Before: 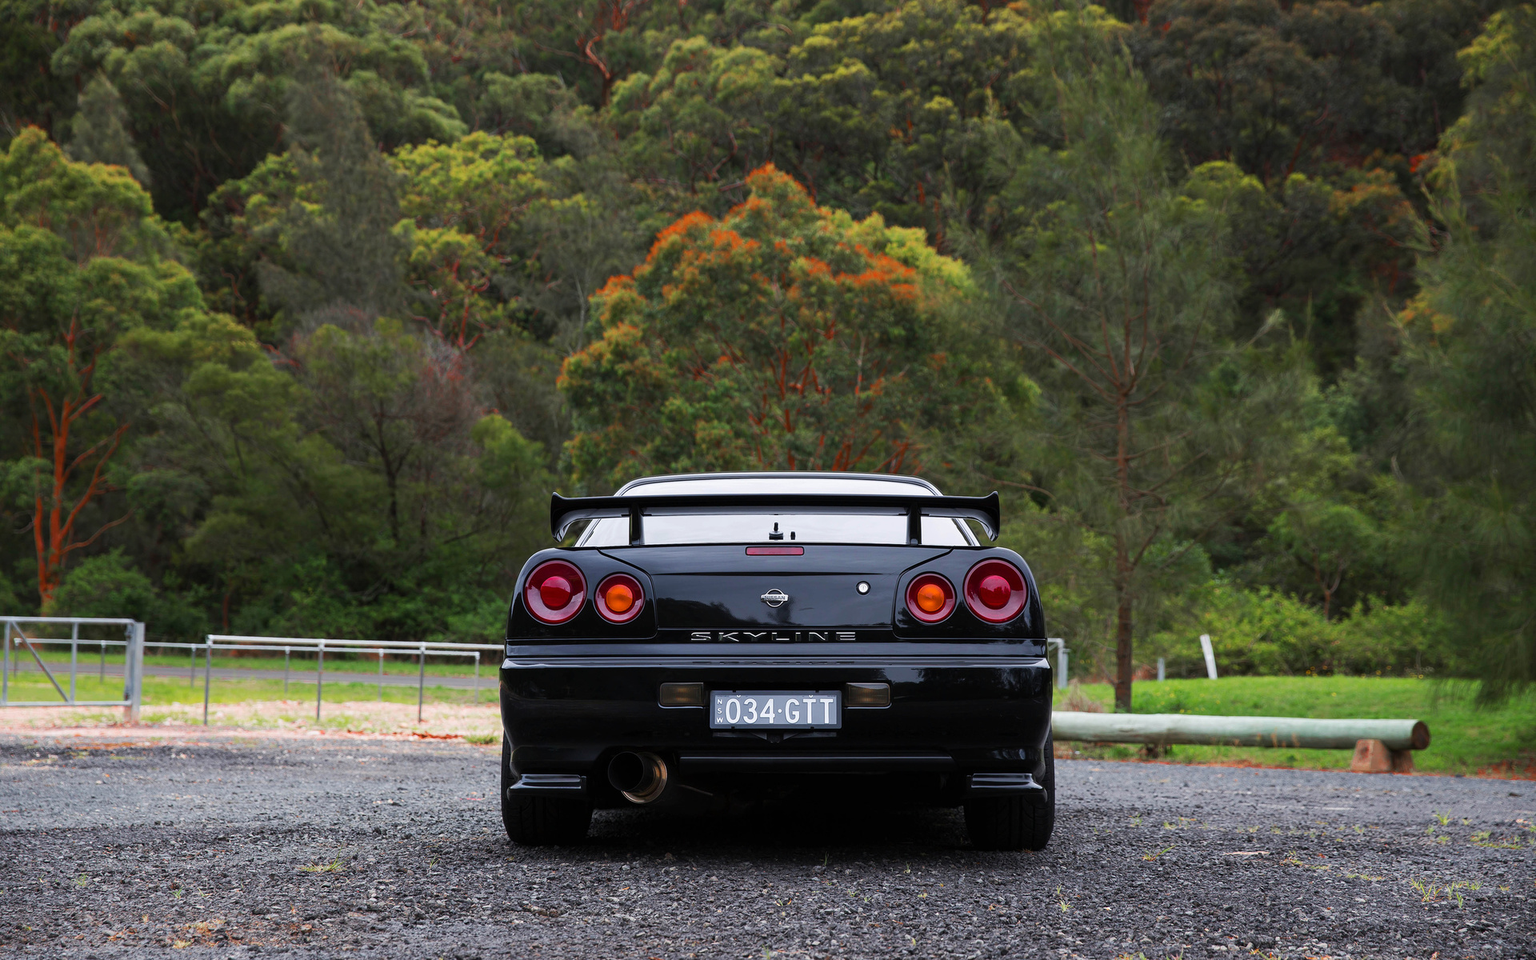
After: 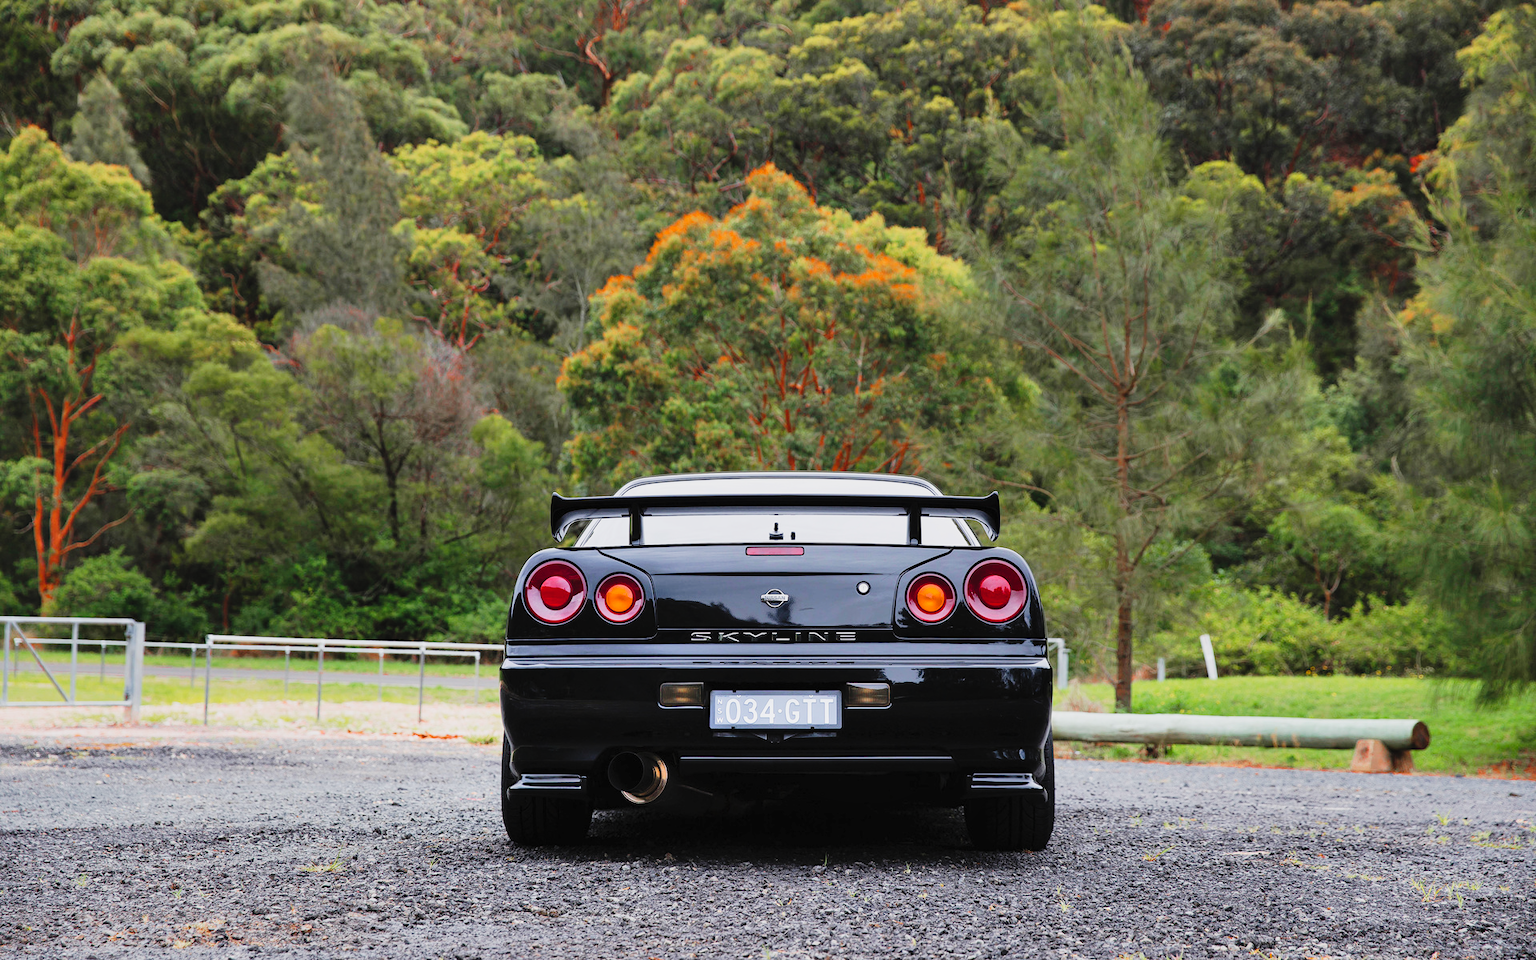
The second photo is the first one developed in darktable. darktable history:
shadows and highlights: shadows 52.7, soften with gaussian
contrast brightness saturation: brightness 0.153
tone curve: curves: ch0 [(0, 0.006) (0.184, 0.117) (0.405, 0.46) (0.456, 0.528) (0.634, 0.728) (0.877, 0.89) (0.984, 0.935)]; ch1 [(0, 0) (0.443, 0.43) (0.492, 0.489) (0.566, 0.579) (0.595, 0.625) (0.608, 0.667) (0.65, 0.729) (1, 1)]; ch2 [(0, 0) (0.33, 0.301) (0.421, 0.443) (0.447, 0.489) (0.495, 0.505) (0.537, 0.583) (0.586, 0.591) (0.663, 0.686) (1, 1)], preserve colors none
